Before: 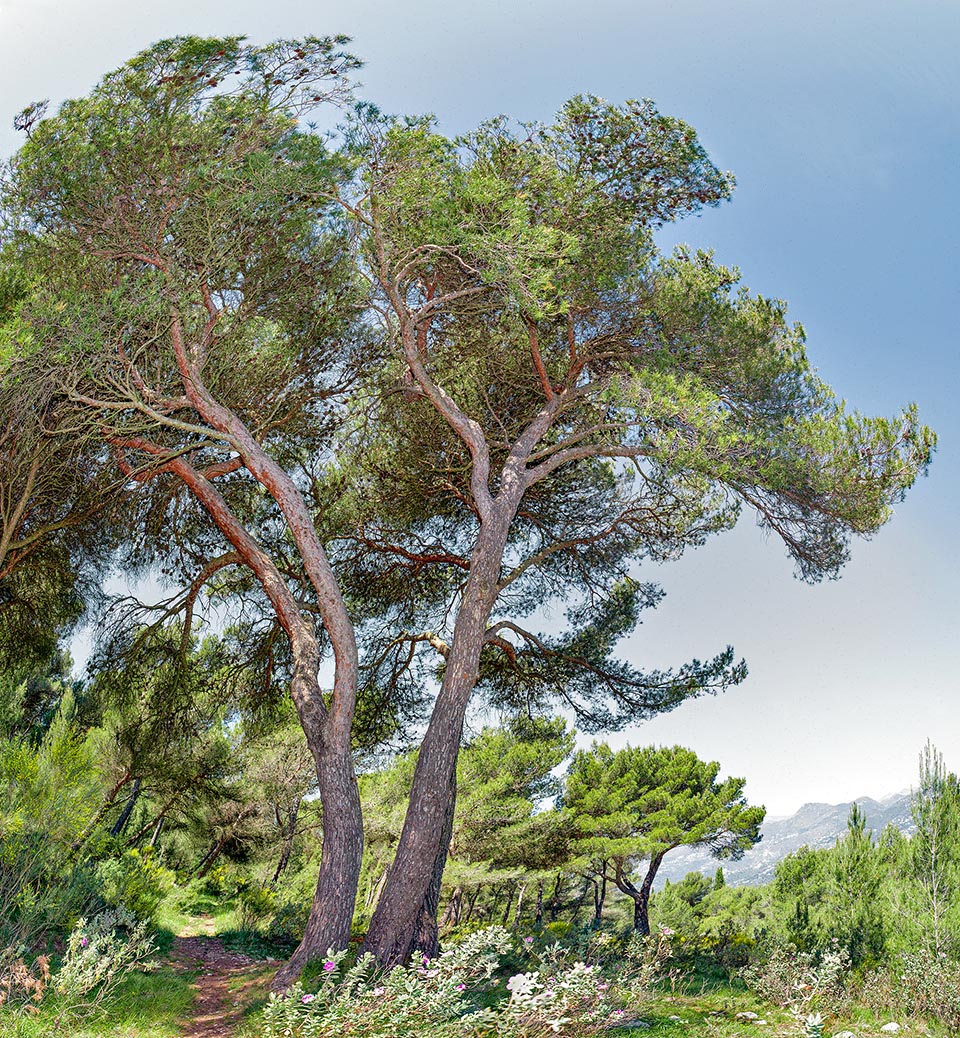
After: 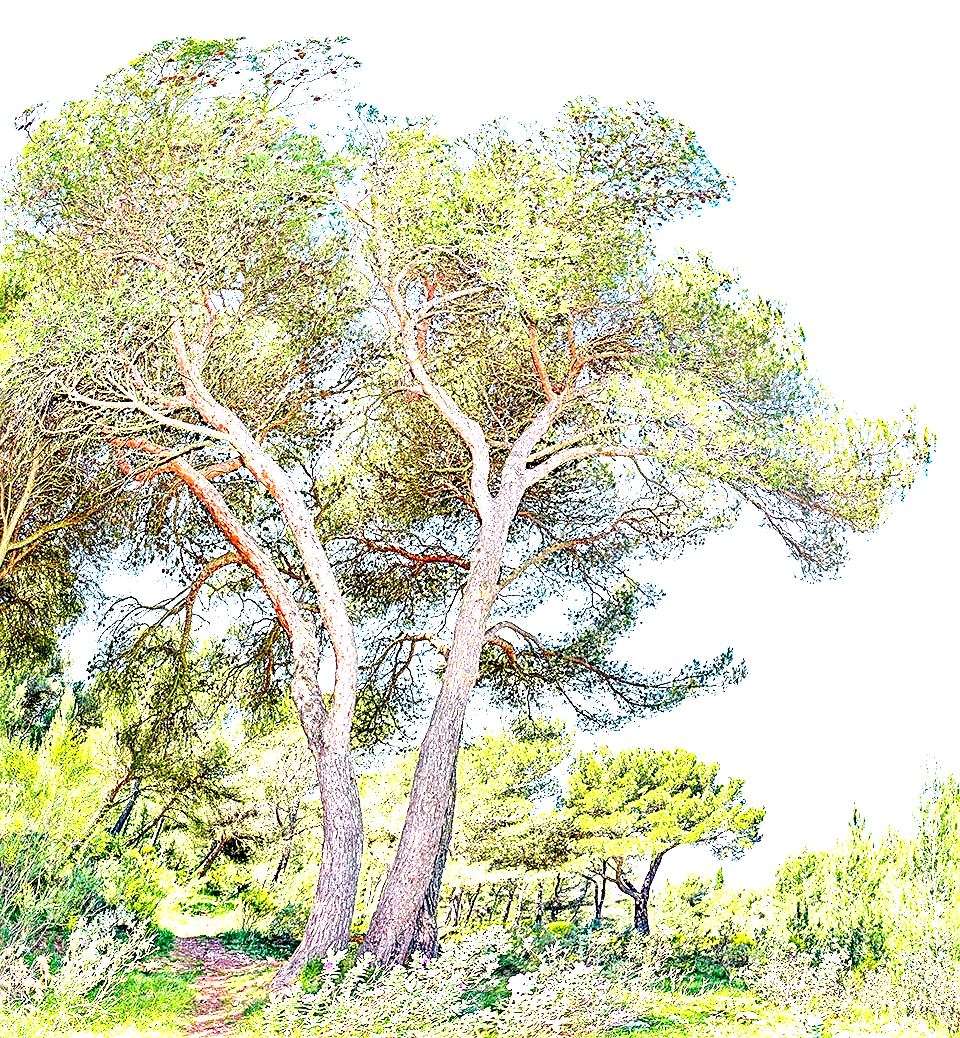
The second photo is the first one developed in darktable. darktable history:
sharpen: on, module defaults
exposure: black level correction 0.001, exposure 2.508 EV, compensate highlight preservation false
